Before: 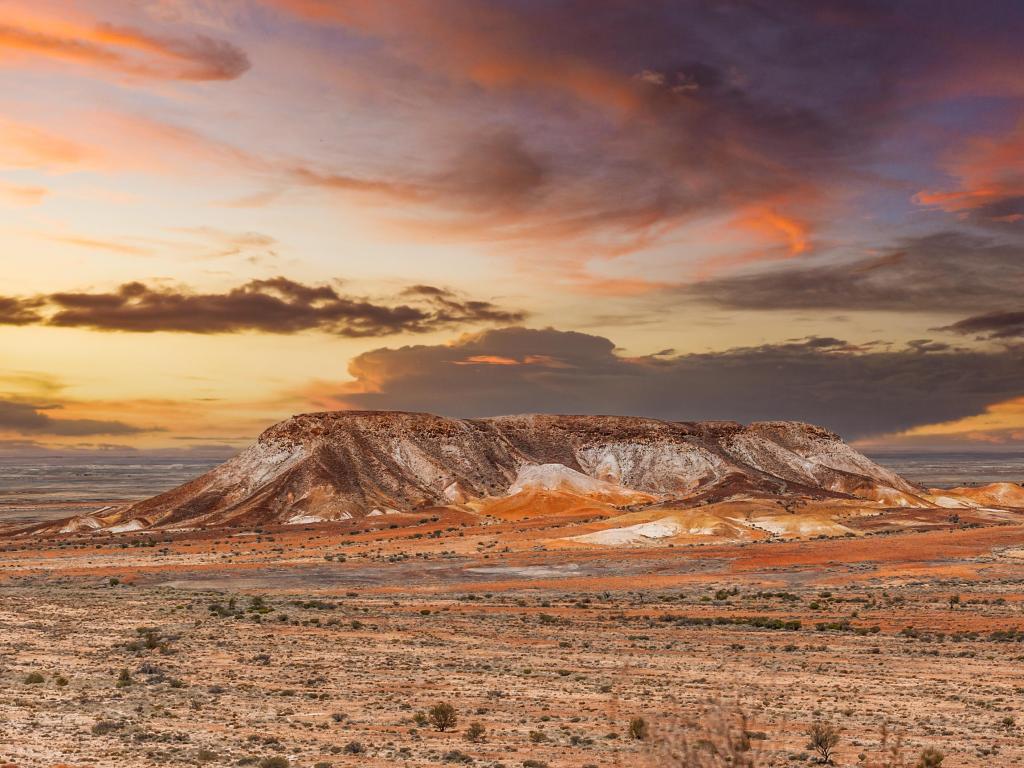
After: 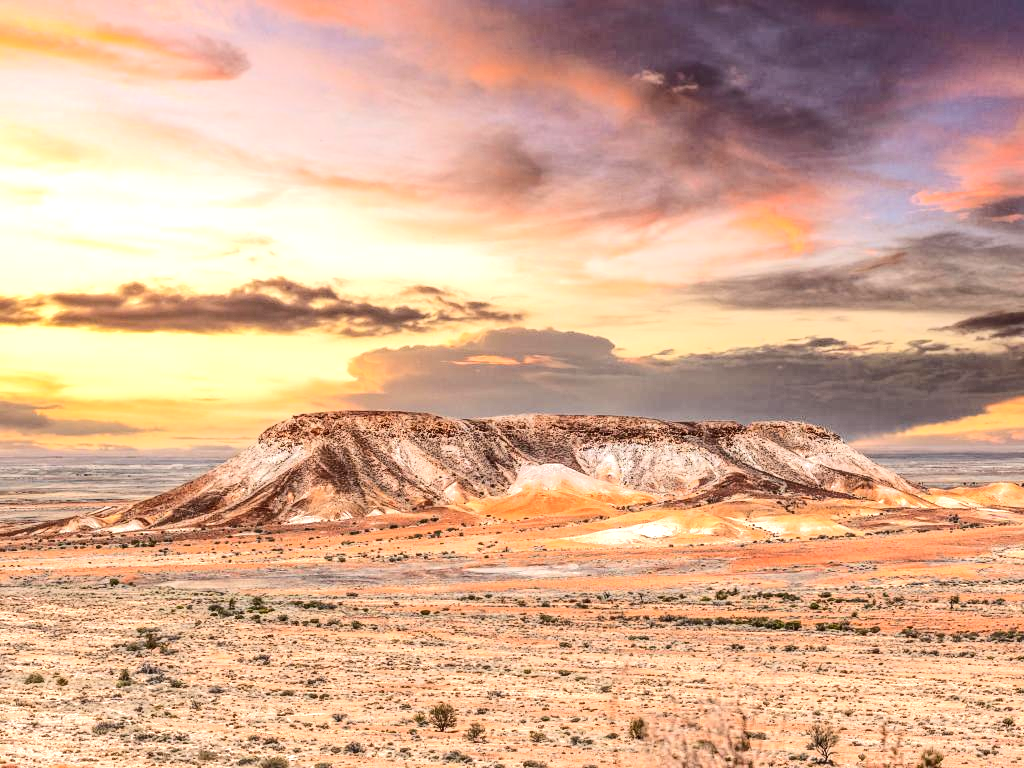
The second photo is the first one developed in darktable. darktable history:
tone curve: curves: ch0 [(0, 0) (0.003, 0.061) (0.011, 0.065) (0.025, 0.066) (0.044, 0.077) (0.069, 0.092) (0.1, 0.106) (0.136, 0.125) (0.177, 0.16) (0.224, 0.206) (0.277, 0.272) (0.335, 0.356) (0.399, 0.472) (0.468, 0.59) (0.543, 0.686) (0.623, 0.766) (0.709, 0.832) (0.801, 0.886) (0.898, 0.929) (1, 1)], color space Lab, independent channels, preserve colors none
local contrast: detail 130%
exposure: exposure 0.715 EV, compensate highlight preservation false
